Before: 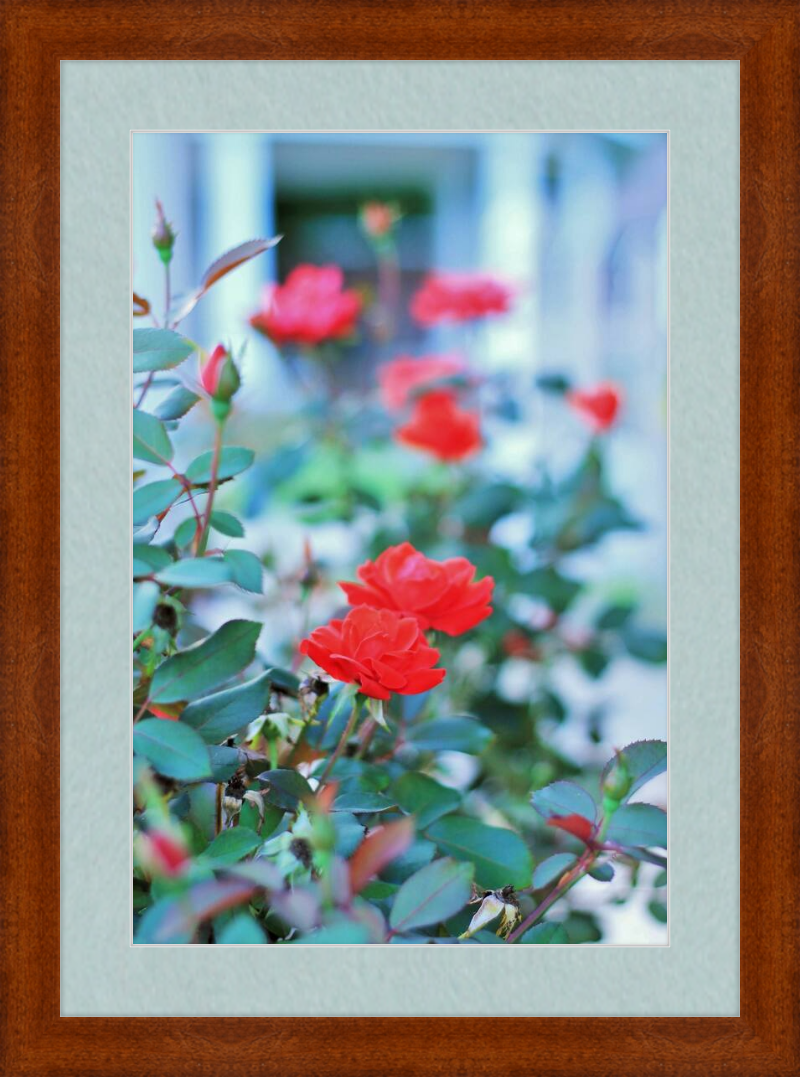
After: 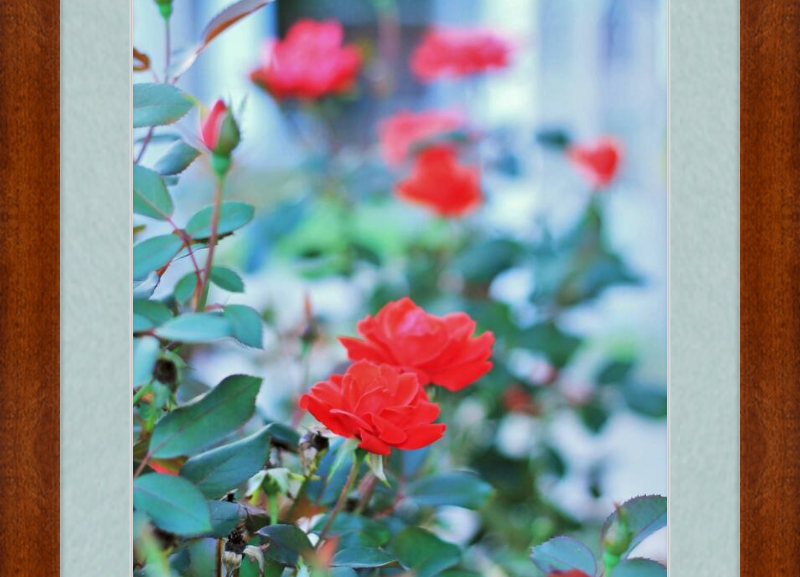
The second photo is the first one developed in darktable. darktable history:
crop and rotate: top 22.807%, bottom 23.614%
